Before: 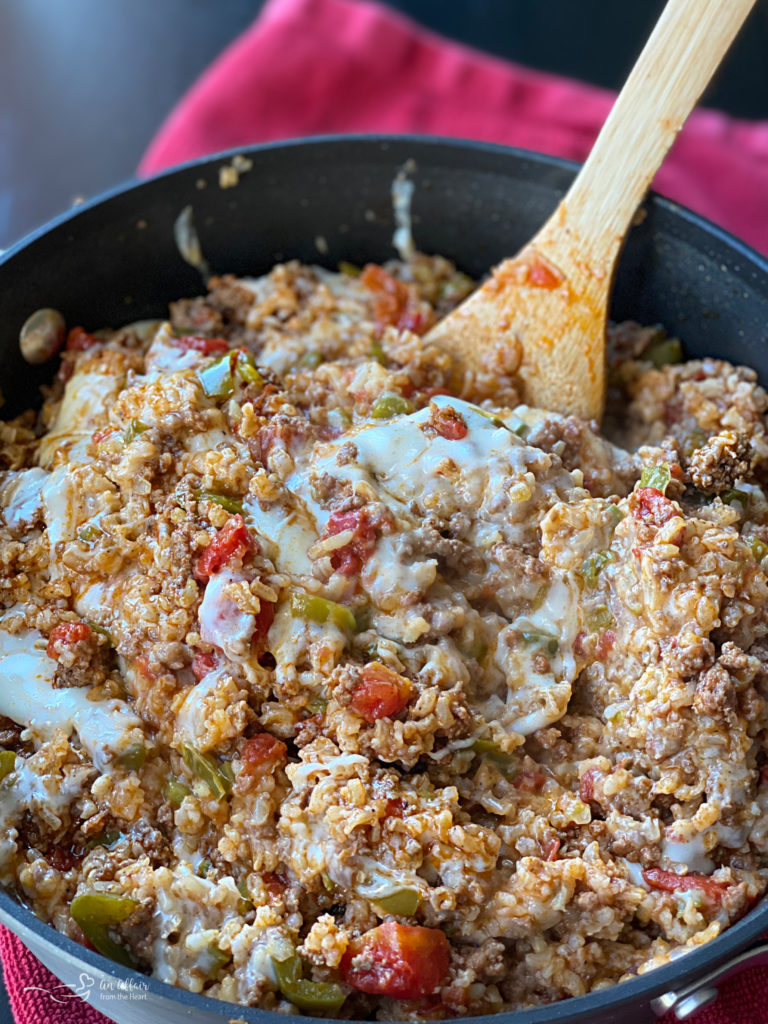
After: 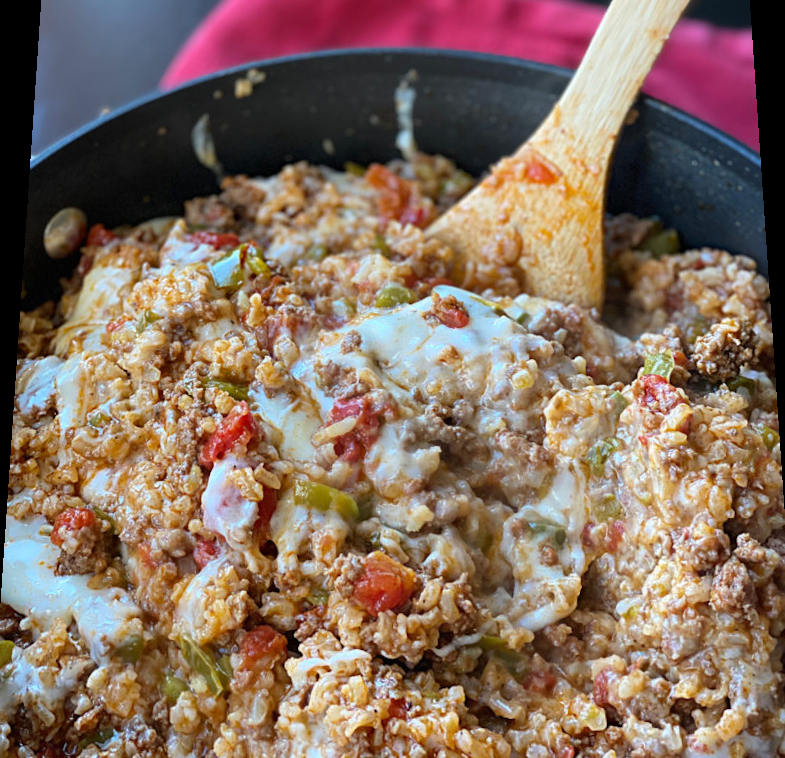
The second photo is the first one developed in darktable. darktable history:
crop: left 2.737%, top 7.287%, right 3.421%, bottom 20.179%
rotate and perspective: rotation 0.128°, lens shift (vertical) -0.181, lens shift (horizontal) -0.044, shear 0.001, automatic cropping off
